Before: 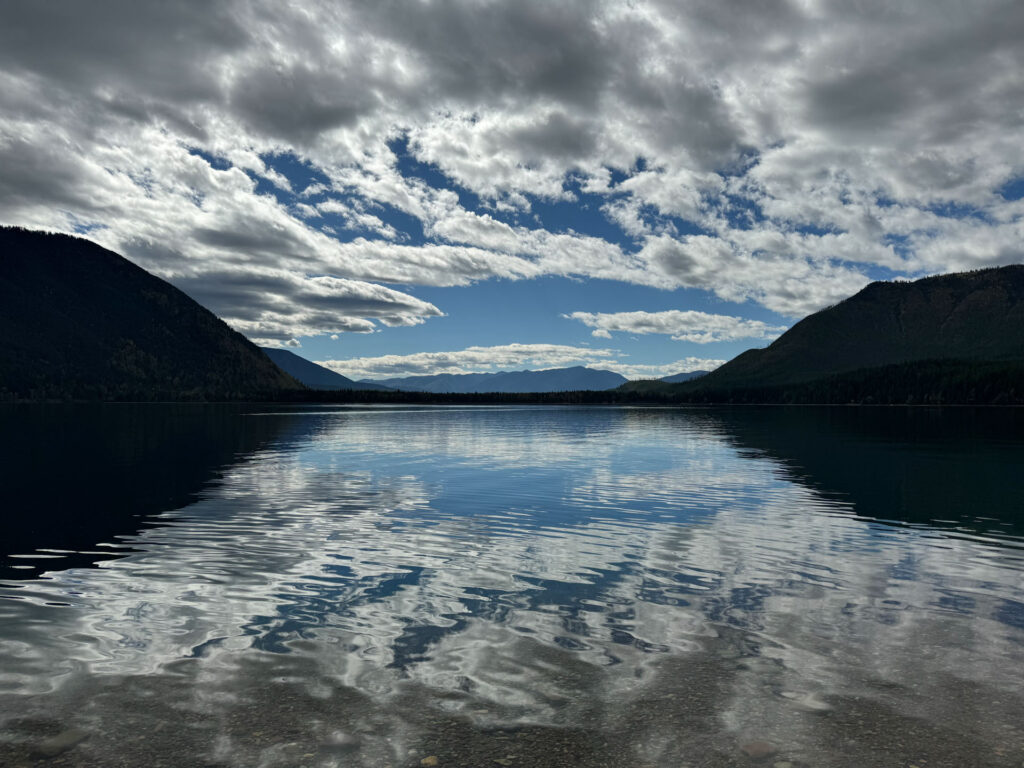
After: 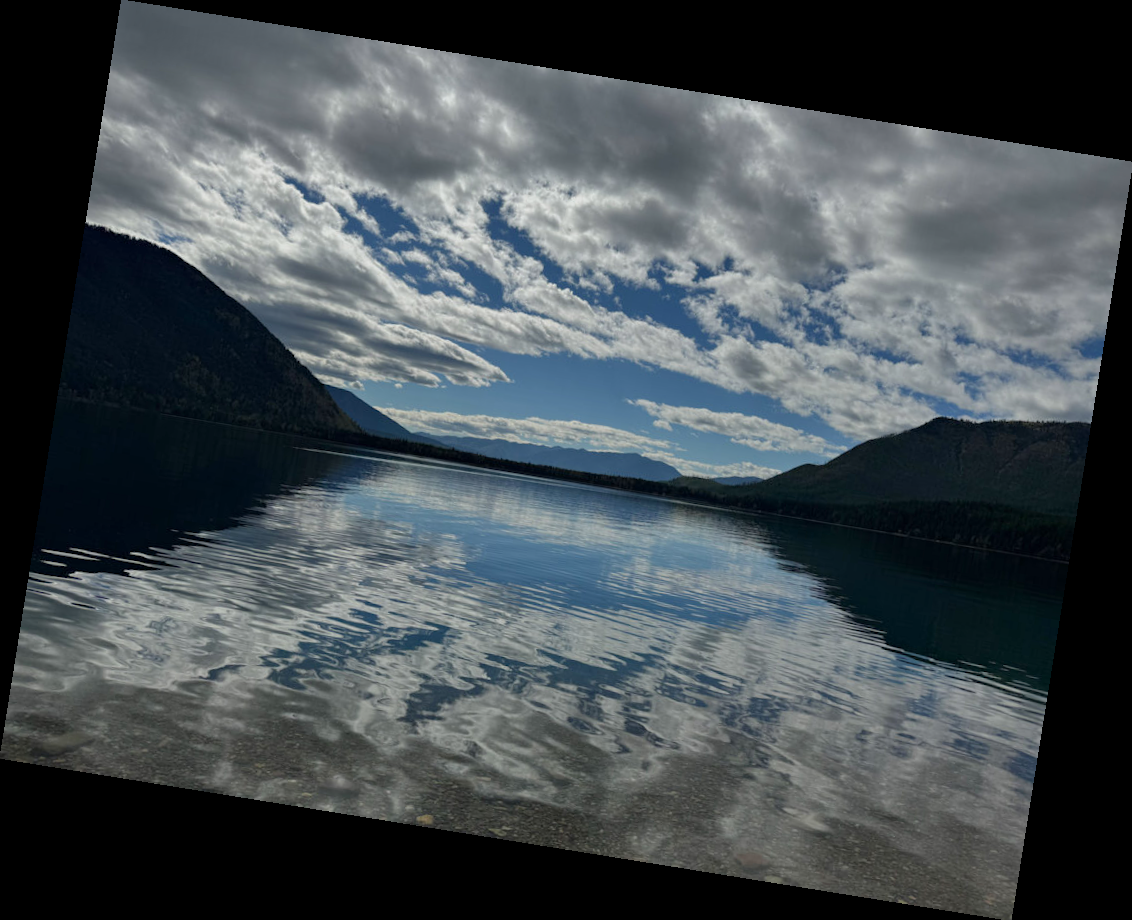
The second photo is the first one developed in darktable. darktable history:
rotate and perspective: rotation 9.12°, automatic cropping off
tone equalizer: -8 EV 0.25 EV, -7 EV 0.417 EV, -6 EV 0.417 EV, -5 EV 0.25 EV, -3 EV -0.25 EV, -2 EV -0.417 EV, -1 EV -0.417 EV, +0 EV -0.25 EV, edges refinement/feathering 500, mask exposure compensation -1.57 EV, preserve details guided filter
